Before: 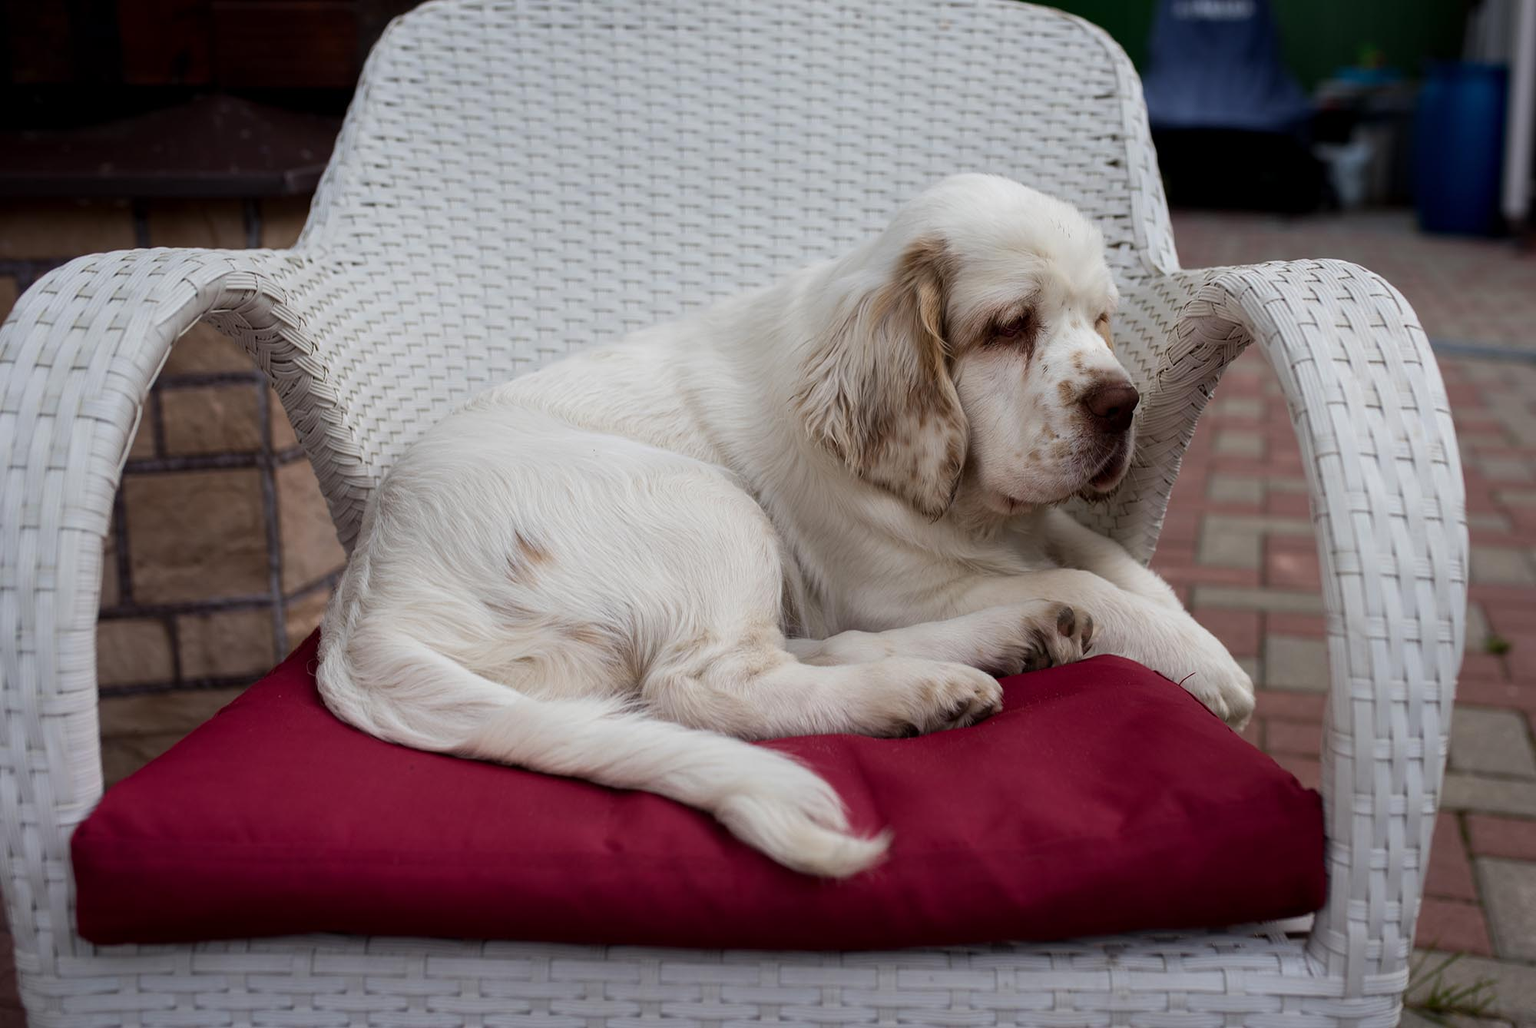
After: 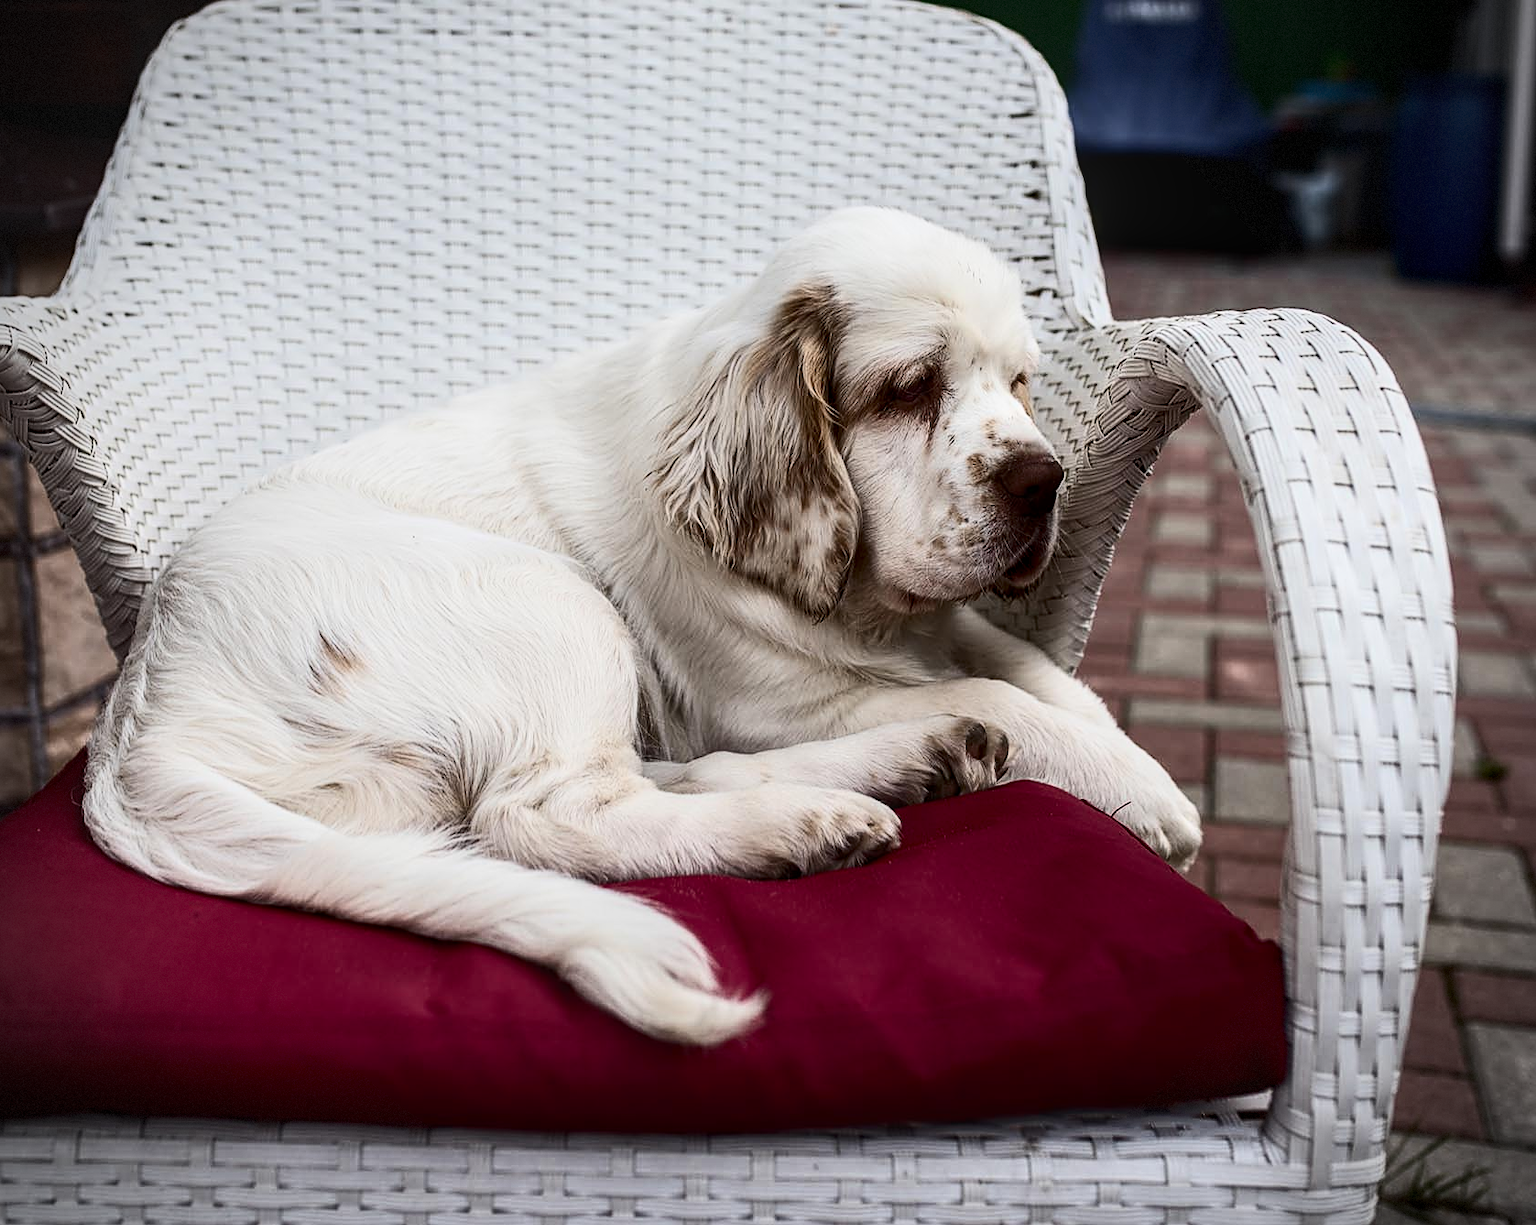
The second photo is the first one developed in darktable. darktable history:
sharpen: on, module defaults
crop: left 16.145%
vignetting: dithering 8-bit output, unbound false
contrast brightness saturation: contrast 0.39, brightness 0.1
local contrast: on, module defaults
